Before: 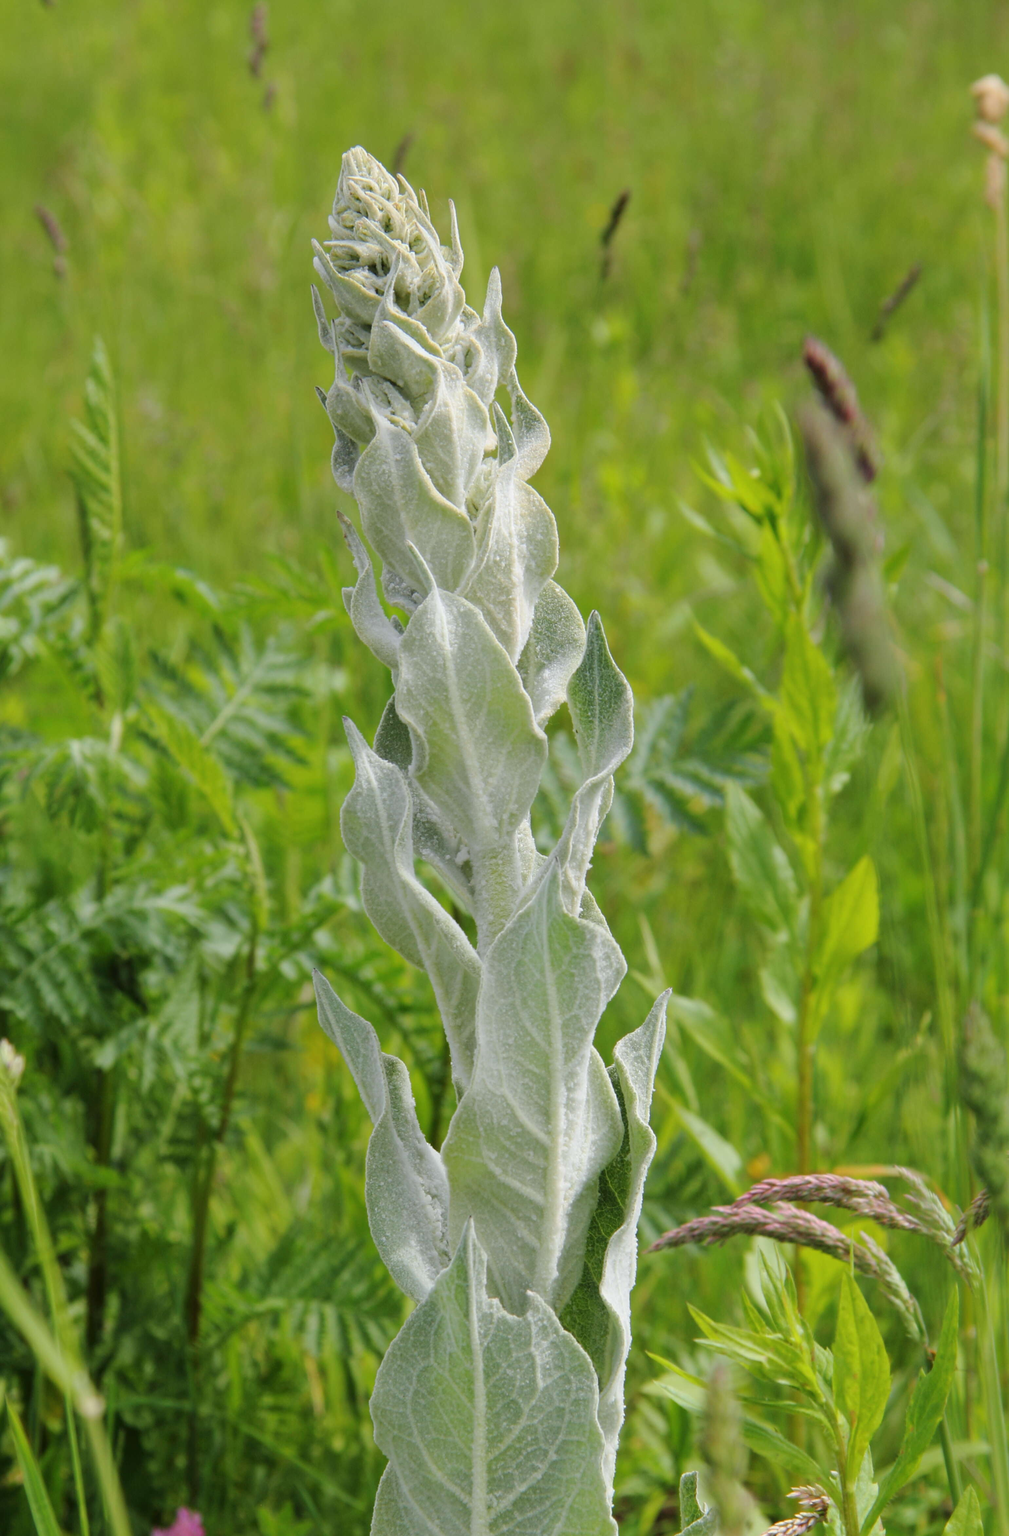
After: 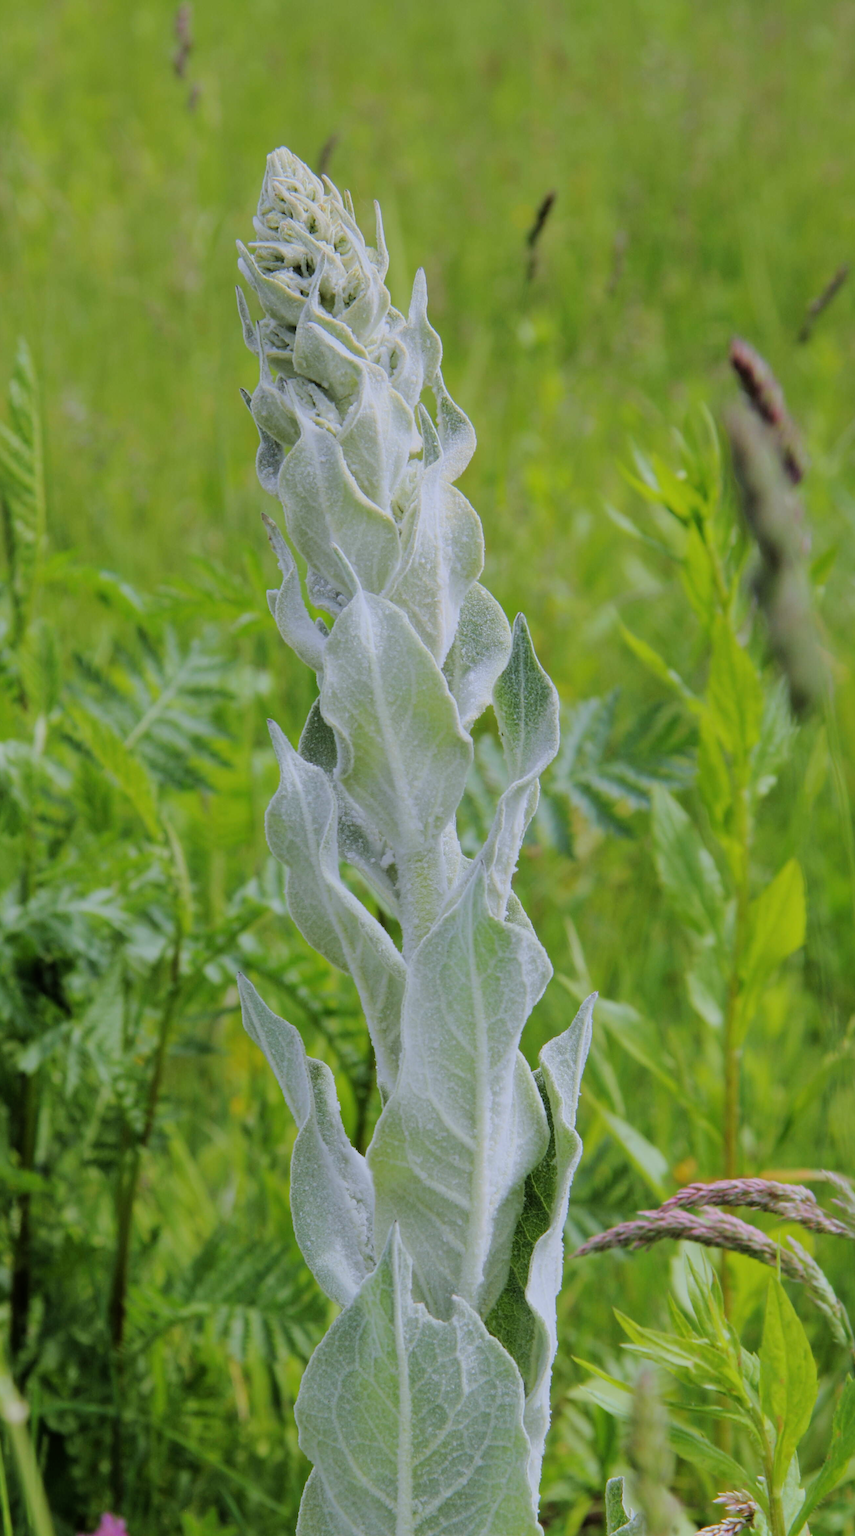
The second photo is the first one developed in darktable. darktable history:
white balance: red 0.967, blue 1.119, emerald 0.756
crop: left 7.598%, right 7.873%
color balance: mode lift, gamma, gain (sRGB)
filmic rgb: black relative exposure -7.48 EV, white relative exposure 4.83 EV, hardness 3.4, color science v6 (2022)
